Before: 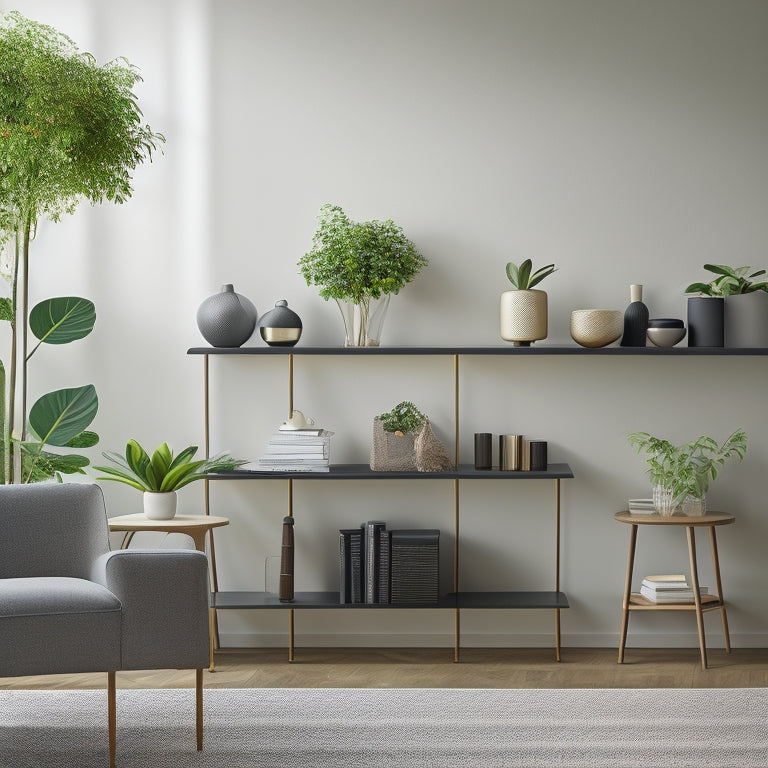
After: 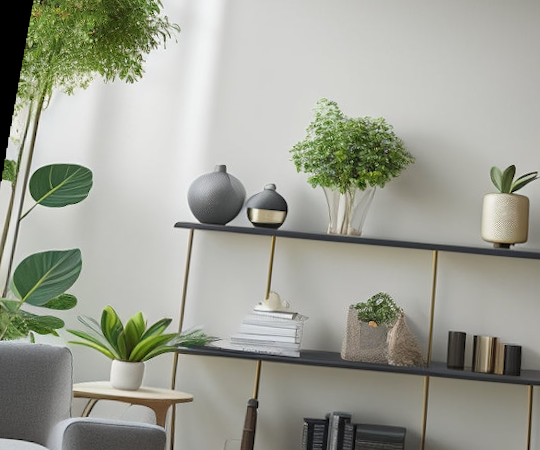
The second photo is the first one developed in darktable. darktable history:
rotate and perspective: rotation 0.128°, lens shift (vertical) -0.181, lens shift (horizontal) -0.044, shear 0.001, automatic cropping off
crop and rotate: angle -4.99°, left 2.122%, top 6.945%, right 27.566%, bottom 30.519%
